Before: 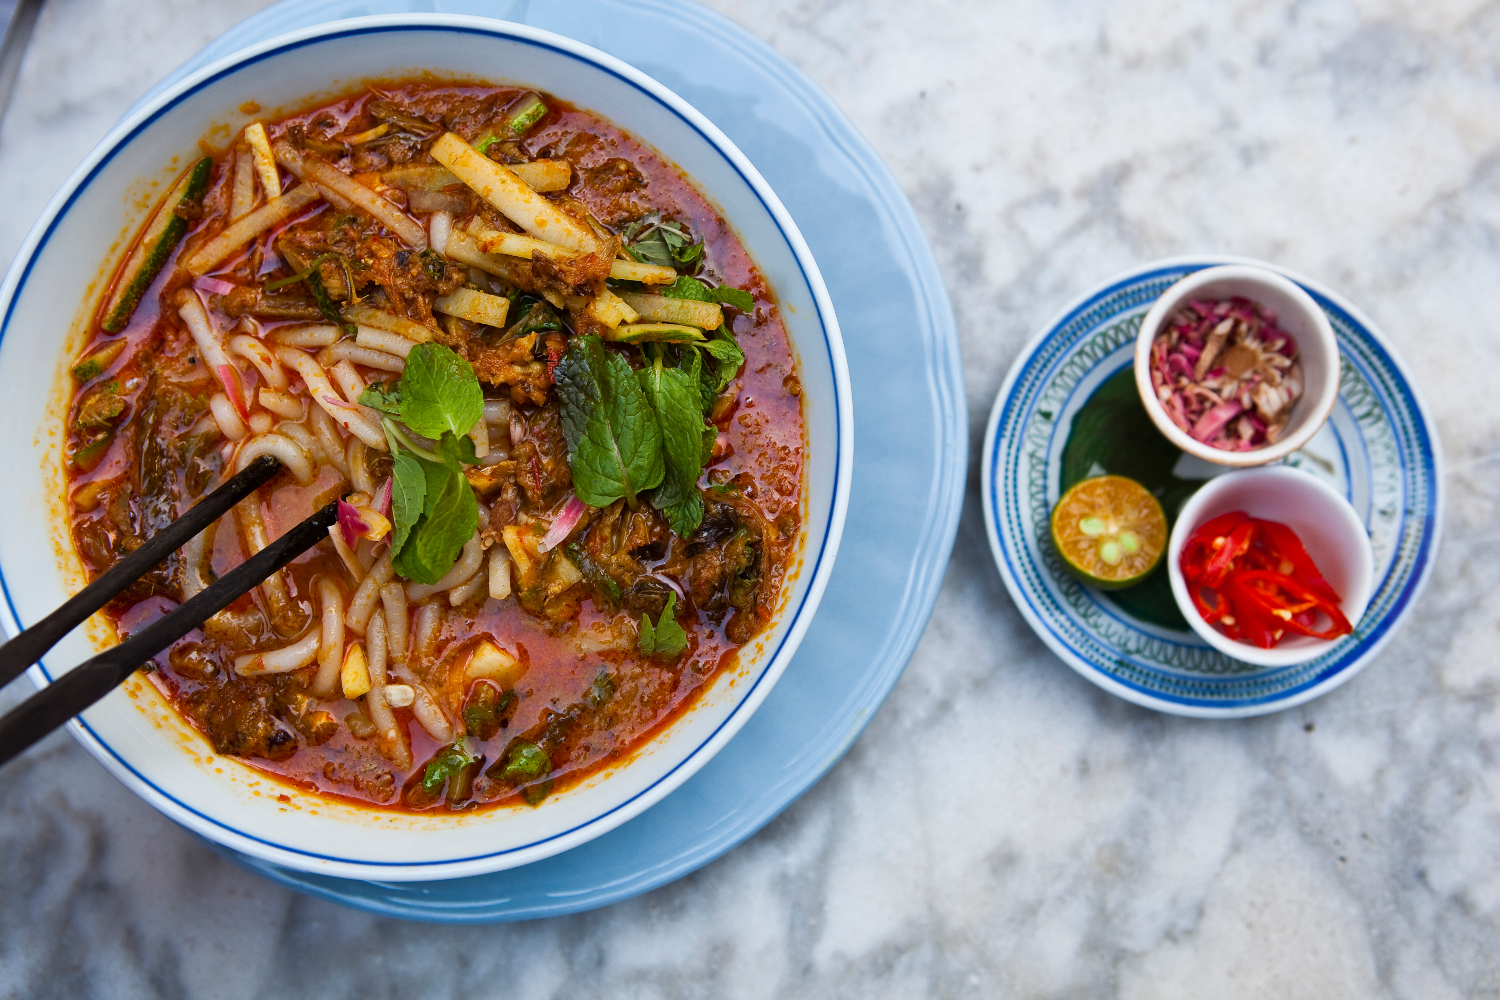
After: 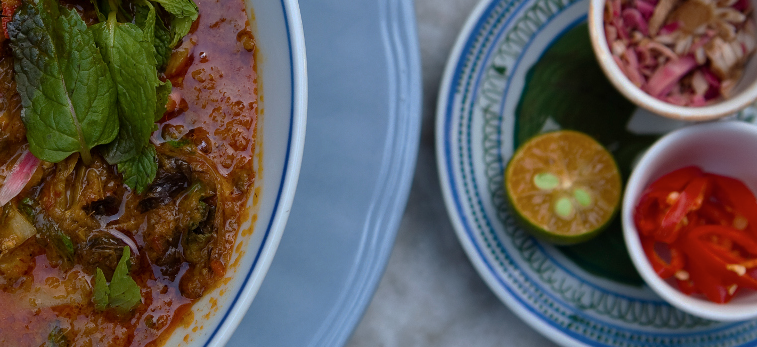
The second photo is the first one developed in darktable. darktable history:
base curve: curves: ch0 [(0, 0) (0.841, 0.609) (1, 1)], preserve colors none
crop: left 36.465%, top 34.576%, right 13.023%, bottom 30.723%
color correction: highlights a* 0.064, highlights b* -0.669
